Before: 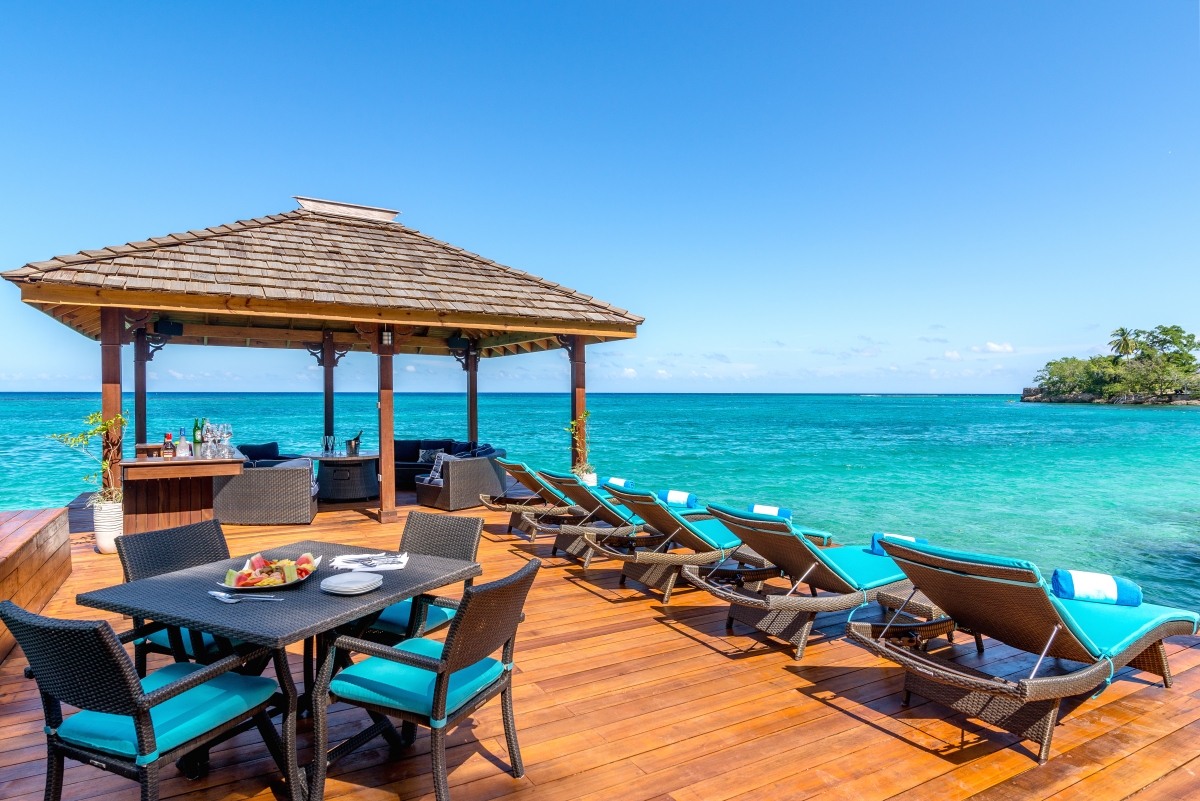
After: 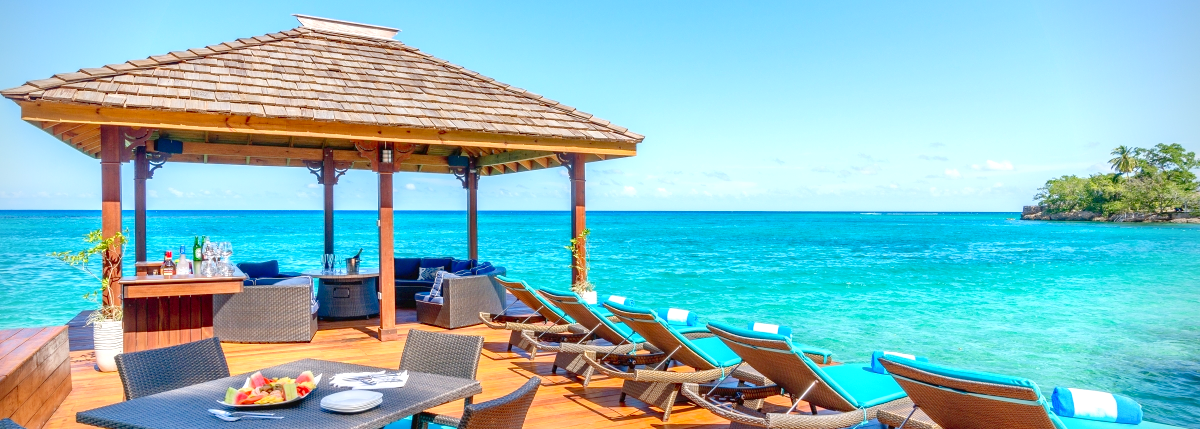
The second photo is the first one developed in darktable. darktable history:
exposure: compensate exposure bias true, compensate highlight preservation false
crop and rotate: top 22.864%, bottom 23.476%
local contrast: mode bilateral grid, contrast 21, coarseness 50, detail 139%, midtone range 0.2
vignetting: brightness -0.584, saturation -0.118, unbound false
levels: white 99.94%, levels [0, 0.397, 0.955]
